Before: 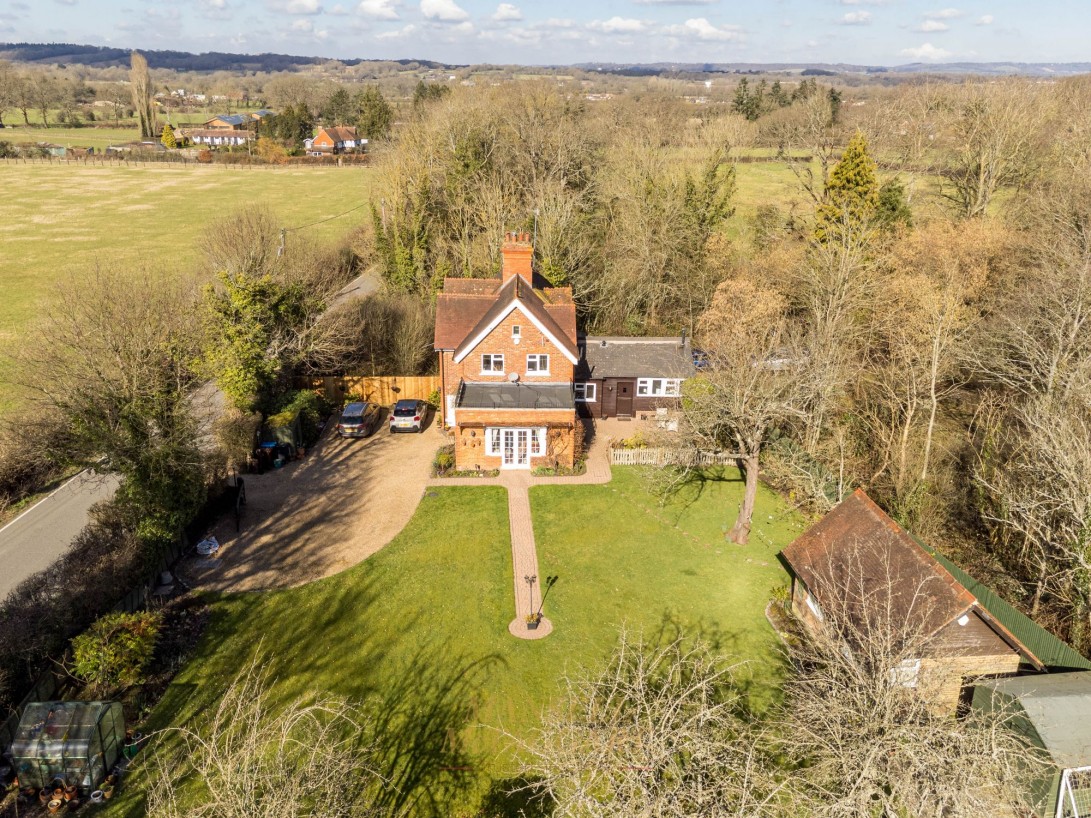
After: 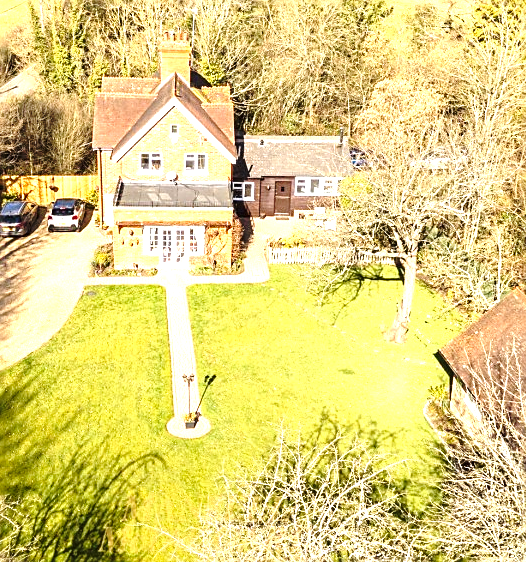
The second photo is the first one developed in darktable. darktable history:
exposure: black level correction 0, exposure 1.4 EV, compensate highlight preservation false
base curve: curves: ch0 [(0, 0) (0.073, 0.04) (0.157, 0.139) (0.492, 0.492) (0.758, 0.758) (1, 1)], preserve colors none
contrast brightness saturation: saturation -0.05
crop: left 31.379%, top 24.658%, right 20.326%, bottom 6.628%
sharpen: on, module defaults
